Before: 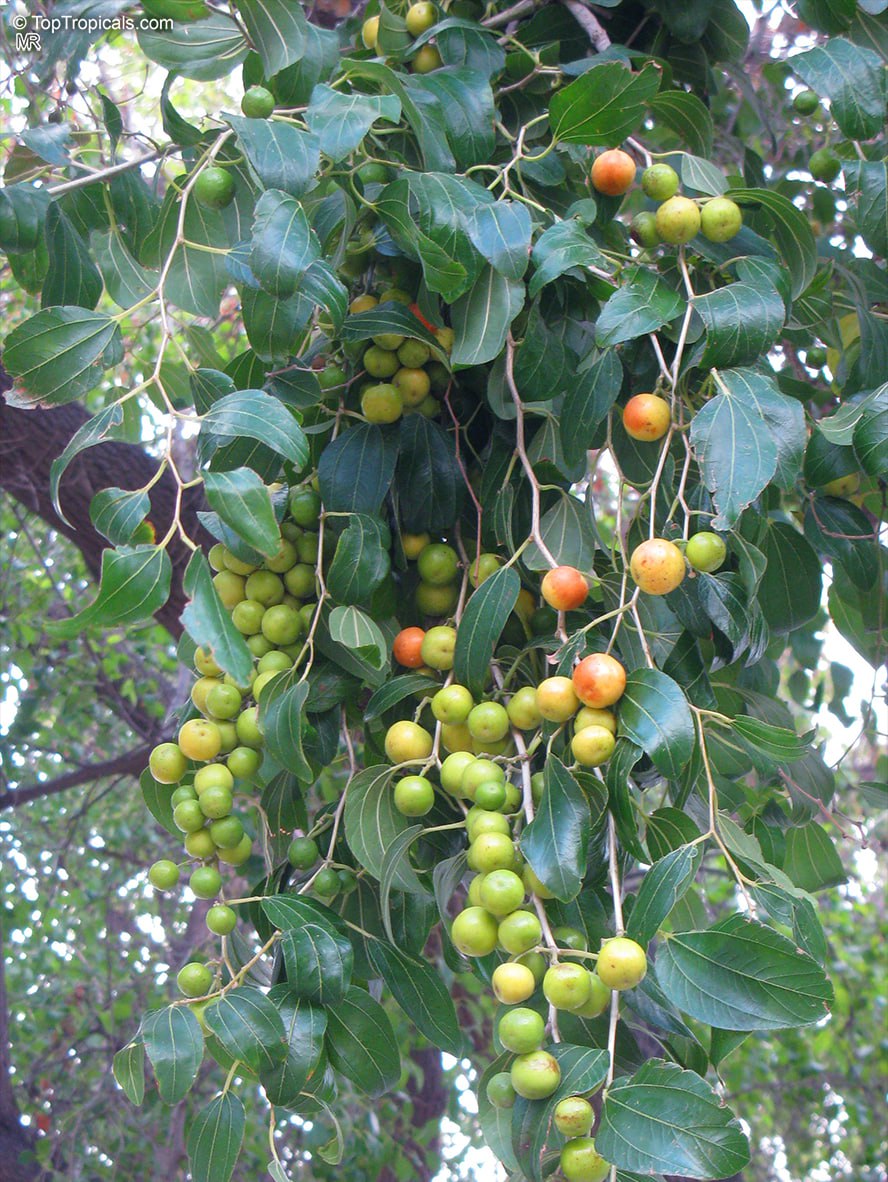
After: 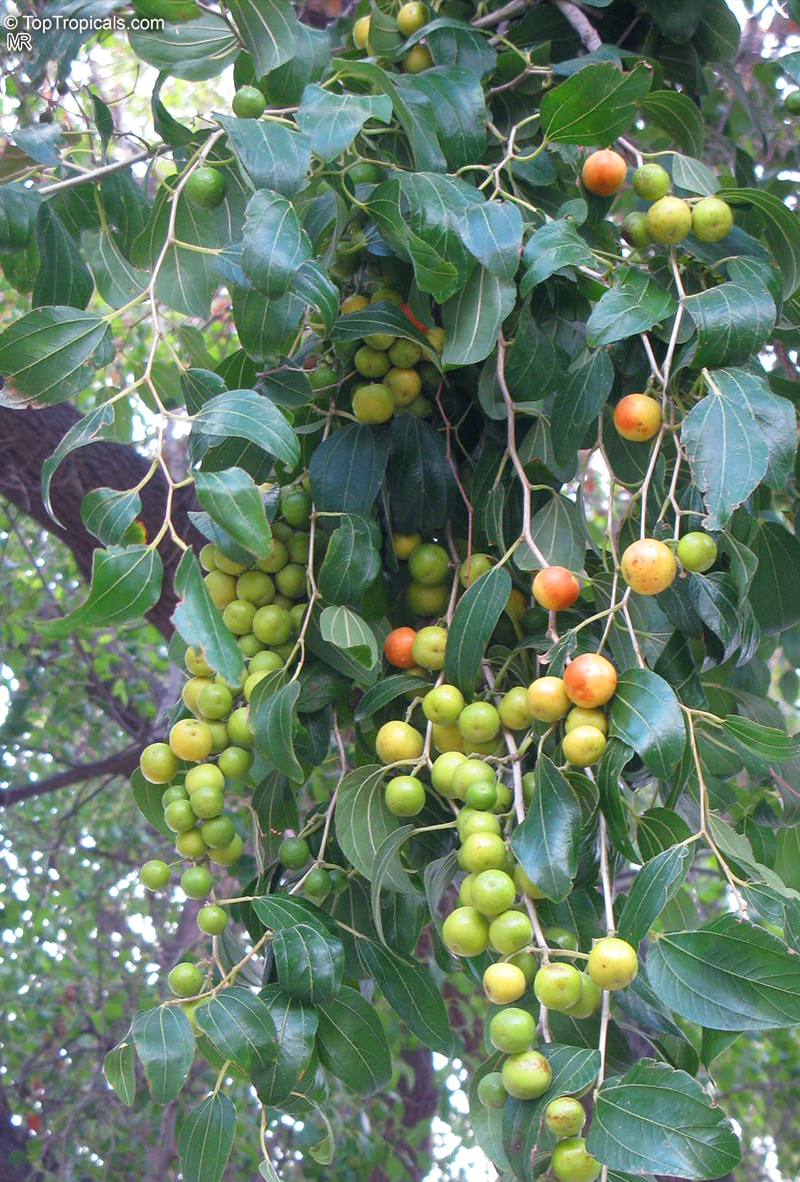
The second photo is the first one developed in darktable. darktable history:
shadows and highlights: shadows 12, white point adjustment 1.2, soften with gaussian
crop and rotate: left 1.088%, right 8.807%
